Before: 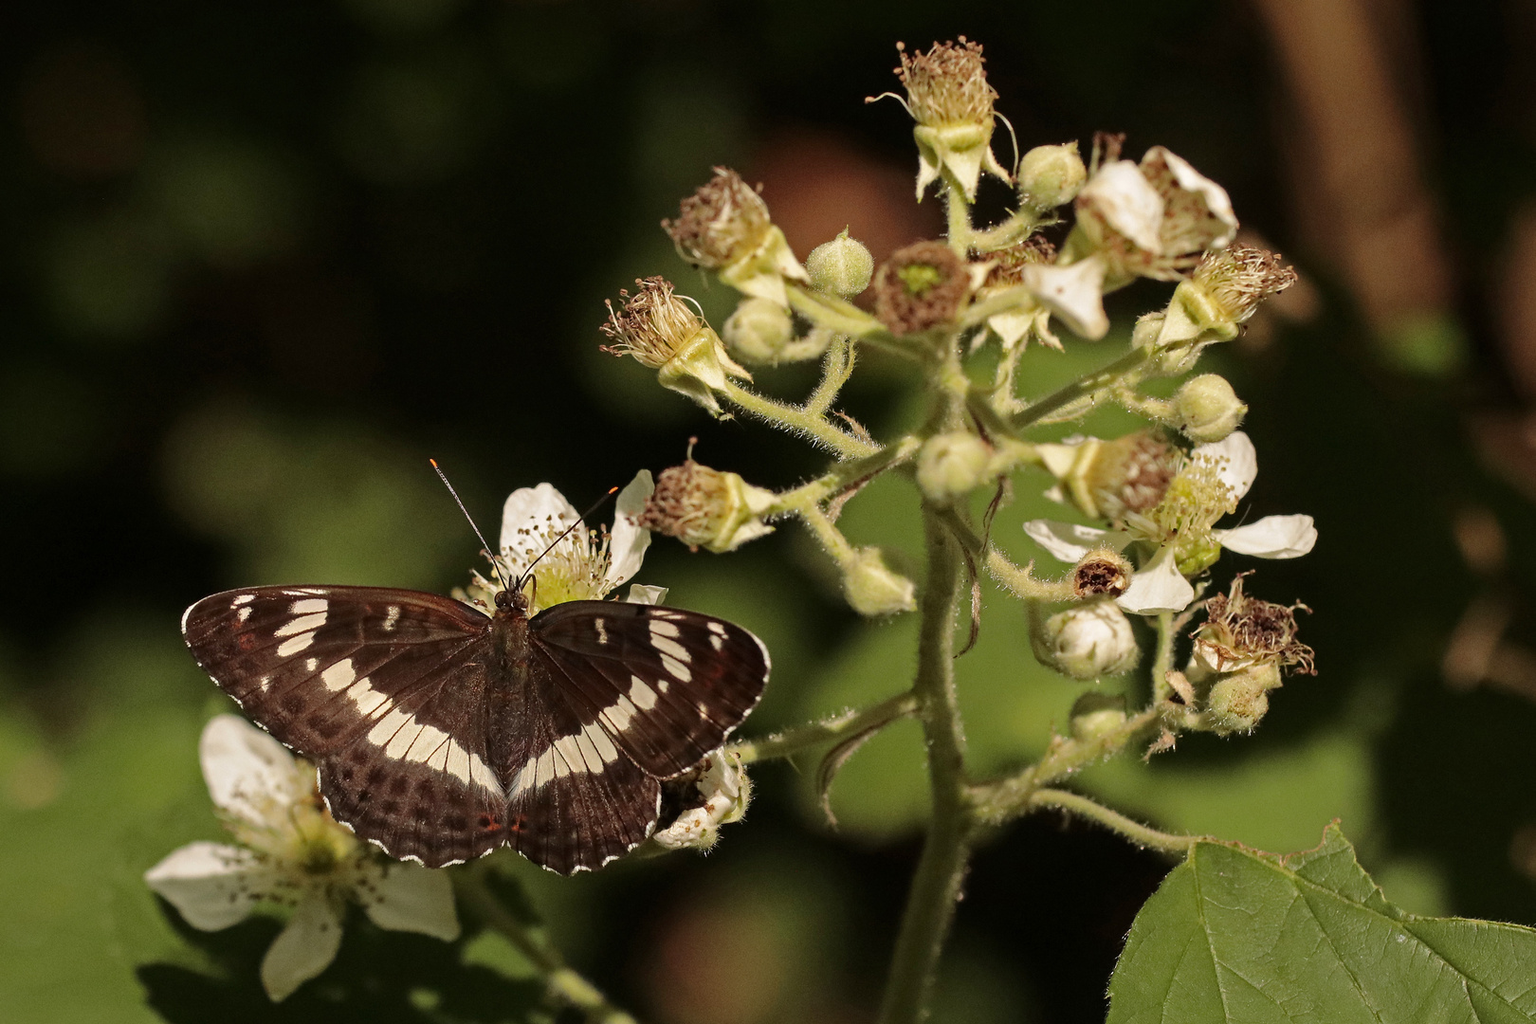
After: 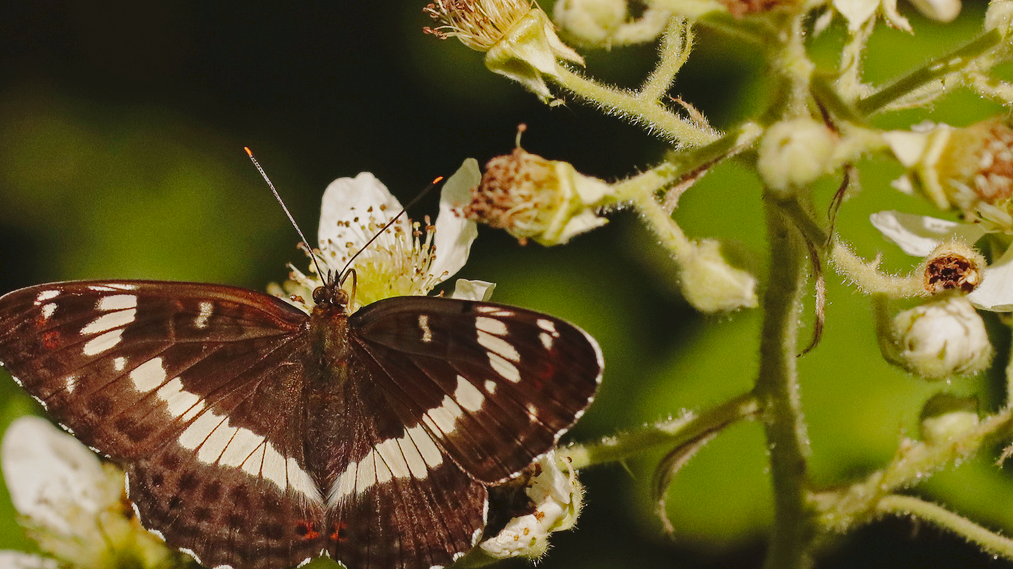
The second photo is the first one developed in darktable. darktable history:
crop: left 12.944%, top 31.211%, right 24.504%, bottom 16.065%
color balance rgb: shadows lift › luminance 0.827%, shadows lift › chroma 0.25%, shadows lift › hue 18°, perceptual saturation grading › global saturation 20%, perceptual saturation grading › highlights -24.977%, perceptual saturation grading › shadows 25.525%, contrast -9.715%
tone curve: curves: ch0 [(0, 0) (0.003, 0.054) (0.011, 0.058) (0.025, 0.069) (0.044, 0.087) (0.069, 0.1) (0.1, 0.123) (0.136, 0.152) (0.177, 0.183) (0.224, 0.234) (0.277, 0.291) (0.335, 0.367) (0.399, 0.441) (0.468, 0.524) (0.543, 0.6) (0.623, 0.673) (0.709, 0.744) (0.801, 0.812) (0.898, 0.89) (1, 1)], preserve colors none
